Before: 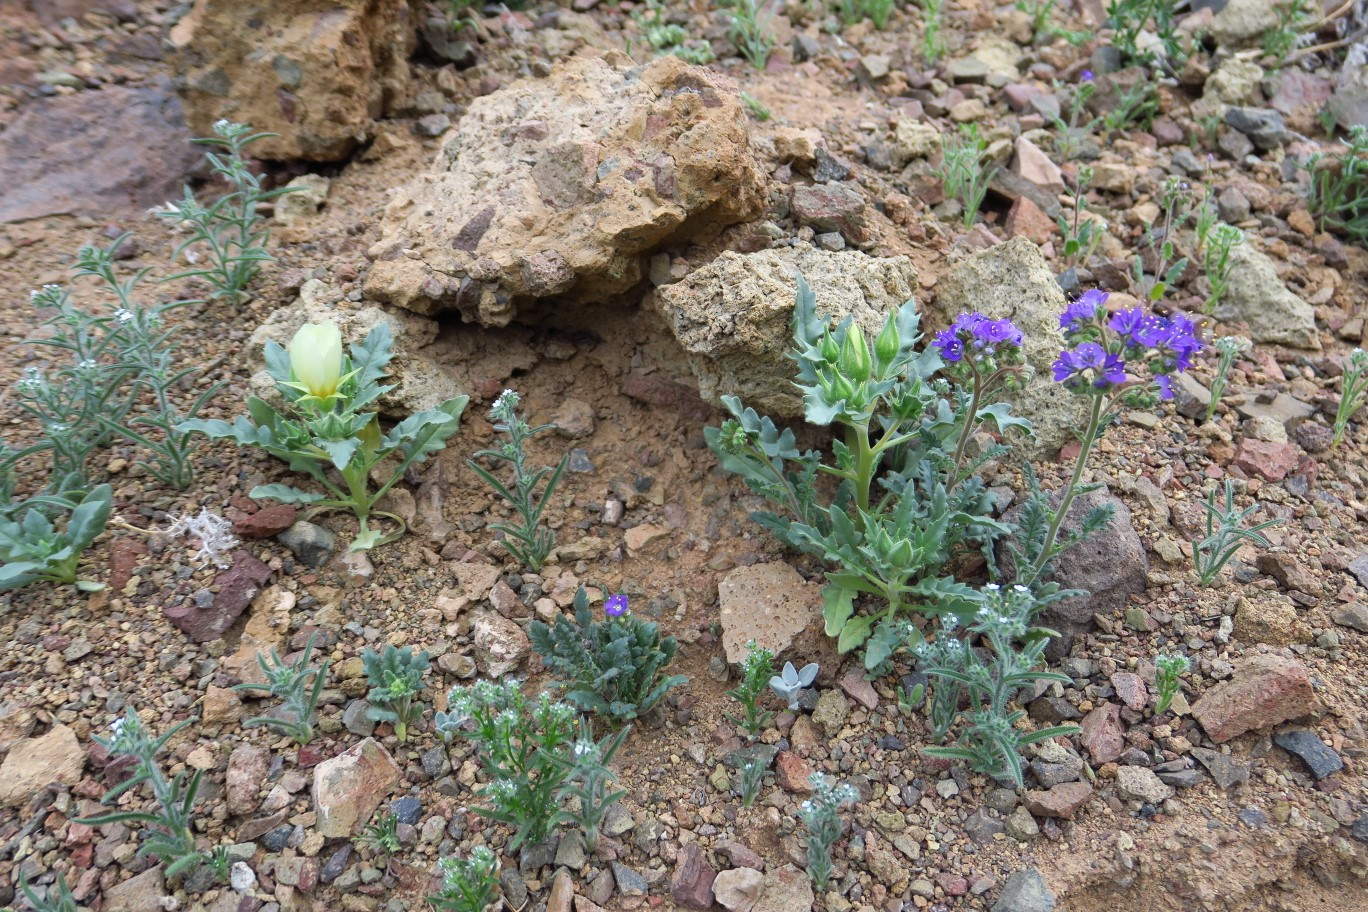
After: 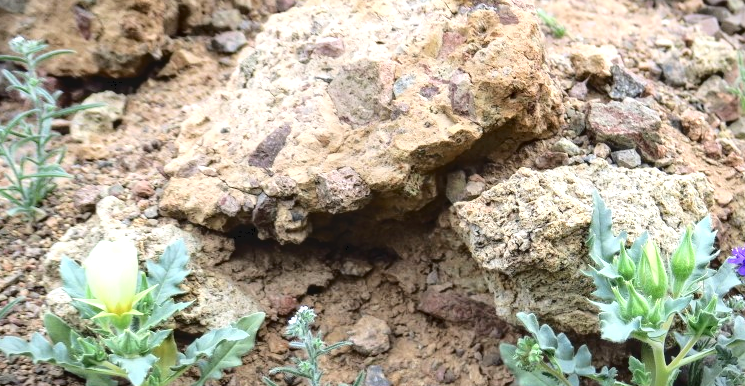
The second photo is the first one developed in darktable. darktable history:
tone curve: curves: ch0 [(0, 0) (0.003, 0.072) (0.011, 0.073) (0.025, 0.072) (0.044, 0.076) (0.069, 0.089) (0.1, 0.103) (0.136, 0.123) (0.177, 0.158) (0.224, 0.21) (0.277, 0.275) (0.335, 0.372) (0.399, 0.463) (0.468, 0.556) (0.543, 0.633) (0.623, 0.712) (0.709, 0.795) (0.801, 0.869) (0.898, 0.942) (1, 1)], color space Lab, independent channels, preserve colors none
crop: left 14.929%, top 9.172%, right 30.606%, bottom 48.439%
vignetting: fall-off start 100.04%, width/height ratio 1.302
exposure: black level correction 0.001, exposure 0.499 EV, compensate exposure bias true, compensate highlight preservation false
local contrast: detail 130%
